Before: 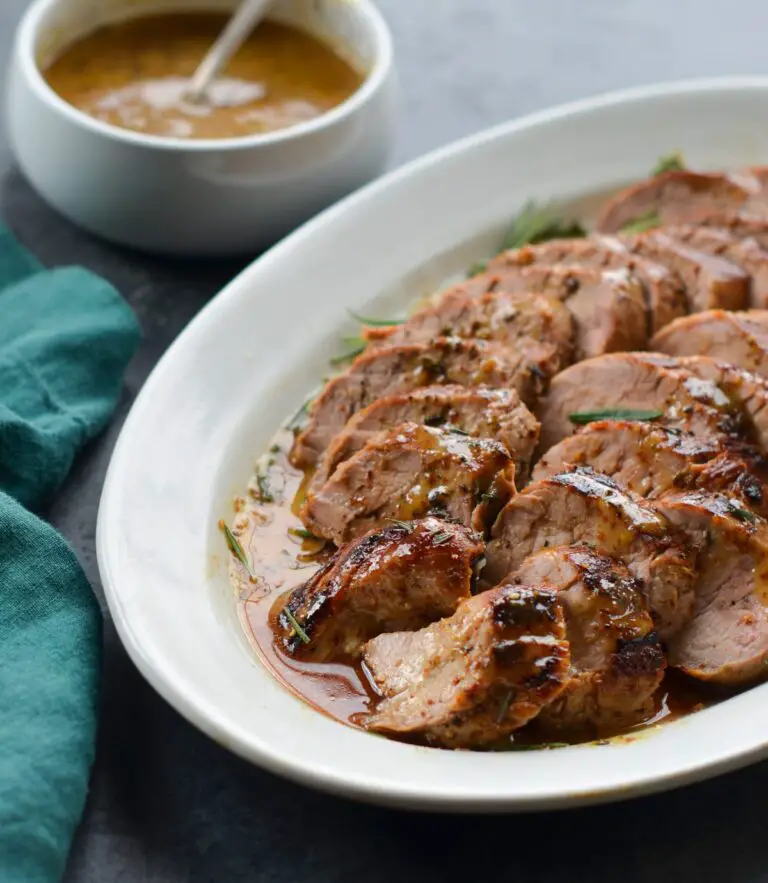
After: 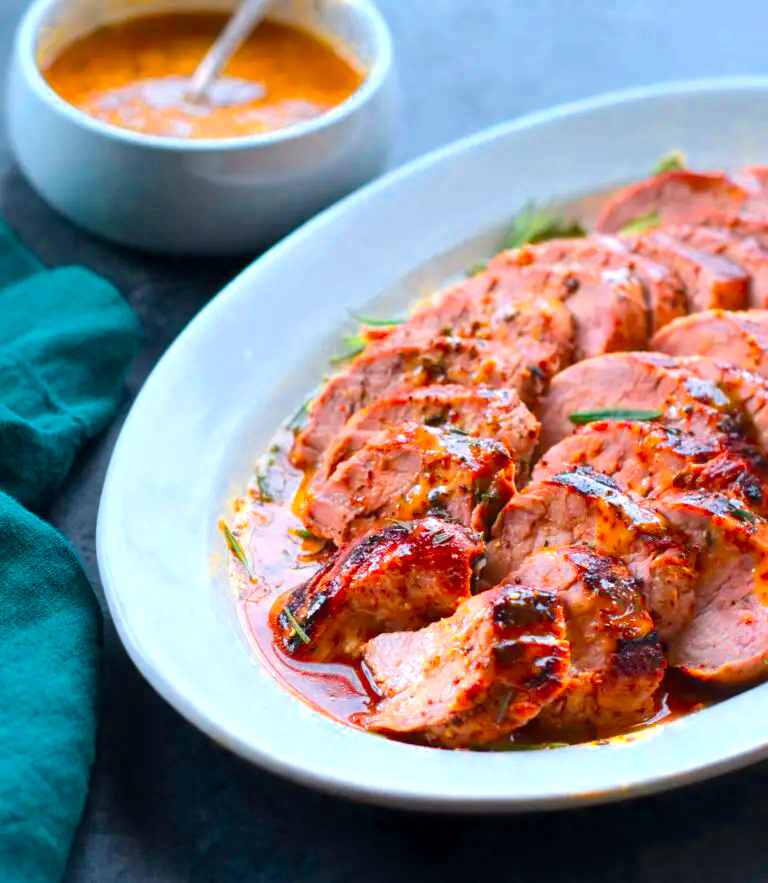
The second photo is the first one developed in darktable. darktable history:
shadows and highlights: radius 331.84, shadows 53.55, highlights -100, compress 94.63%, highlights color adjustment 73.23%, soften with gaussian
color calibration: output R [1.422, -0.35, -0.252, 0], output G [-0.238, 1.259, -0.084, 0], output B [-0.081, -0.196, 1.58, 0], output brightness [0.49, 0.671, -0.57, 0], illuminant same as pipeline (D50), adaptation none (bypass), saturation algorithm version 1 (2020)
